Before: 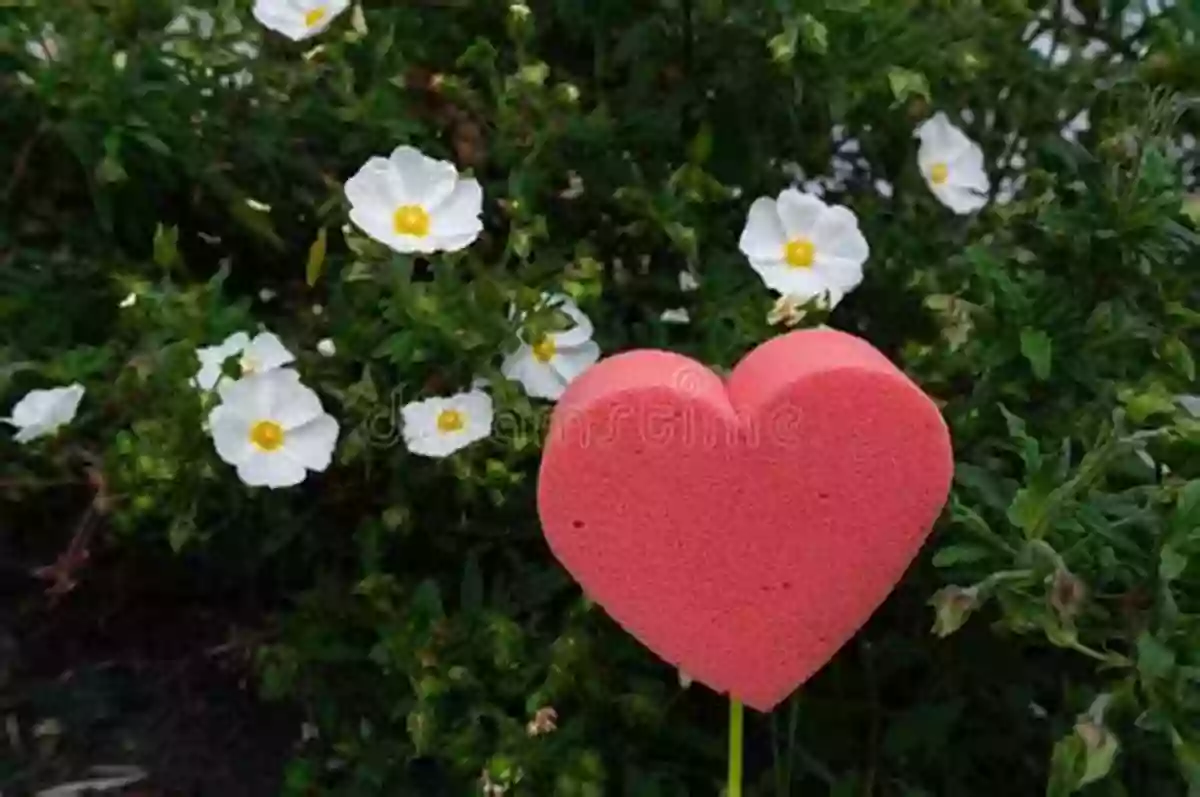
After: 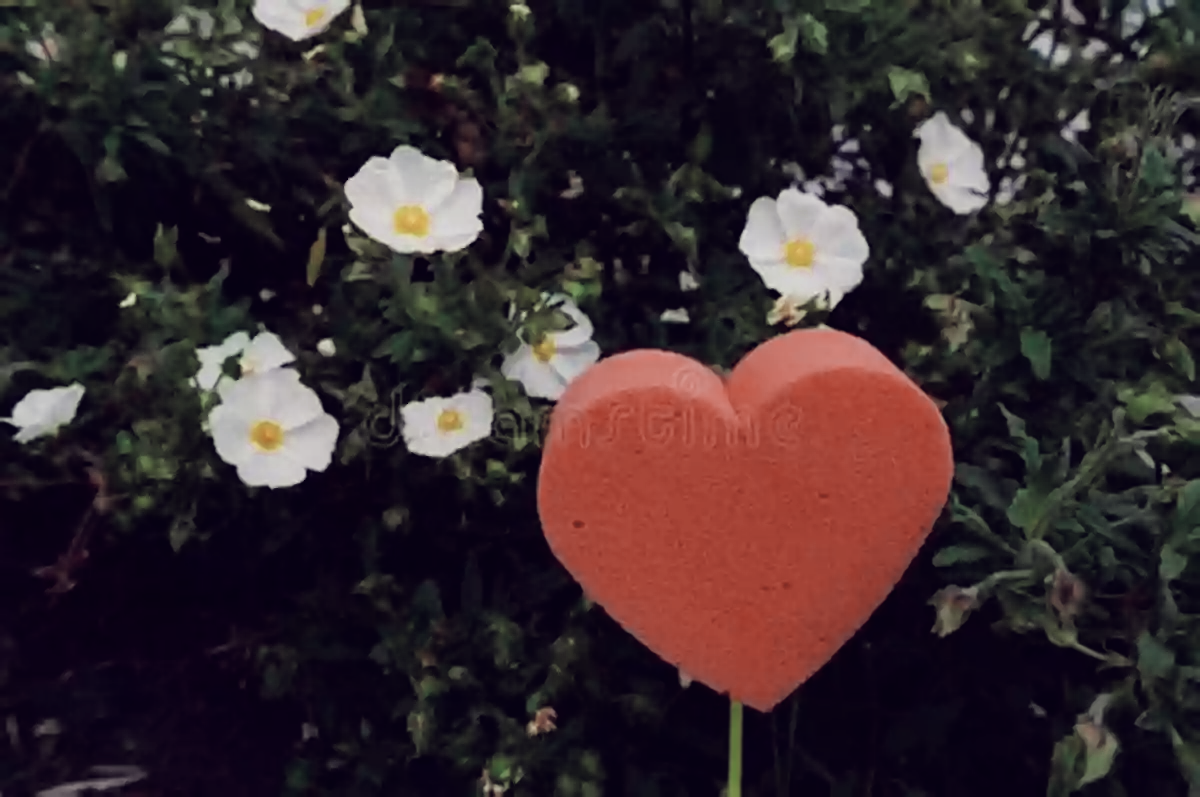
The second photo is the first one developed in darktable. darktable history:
color balance: lift [1.001, 0.997, 0.99, 1.01], gamma [1.007, 1, 0.975, 1.025], gain [1, 1.065, 1.052, 0.935], contrast 13.25%
color zones: curves: ch0 [(0, 0.5) (0.125, 0.4) (0.25, 0.5) (0.375, 0.4) (0.5, 0.4) (0.625, 0.35) (0.75, 0.35) (0.875, 0.5)]; ch1 [(0, 0.35) (0.125, 0.45) (0.25, 0.35) (0.375, 0.35) (0.5, 0.35) (0.625, 0.35) (0.75, 0.45) (0.875, 0.35)]; ch2 [(0, 0.6) (0.125, 0.5) (0.25, 0.5) (0.375, 0.6) (0.5, 0.6) (0.625, 0.5) (0.75, 0.5) (0.875, 0.5)]
filmic rgb: black relative exposure -7.65 EV, white relative exposure 4.56 EV, hardness 3.61
